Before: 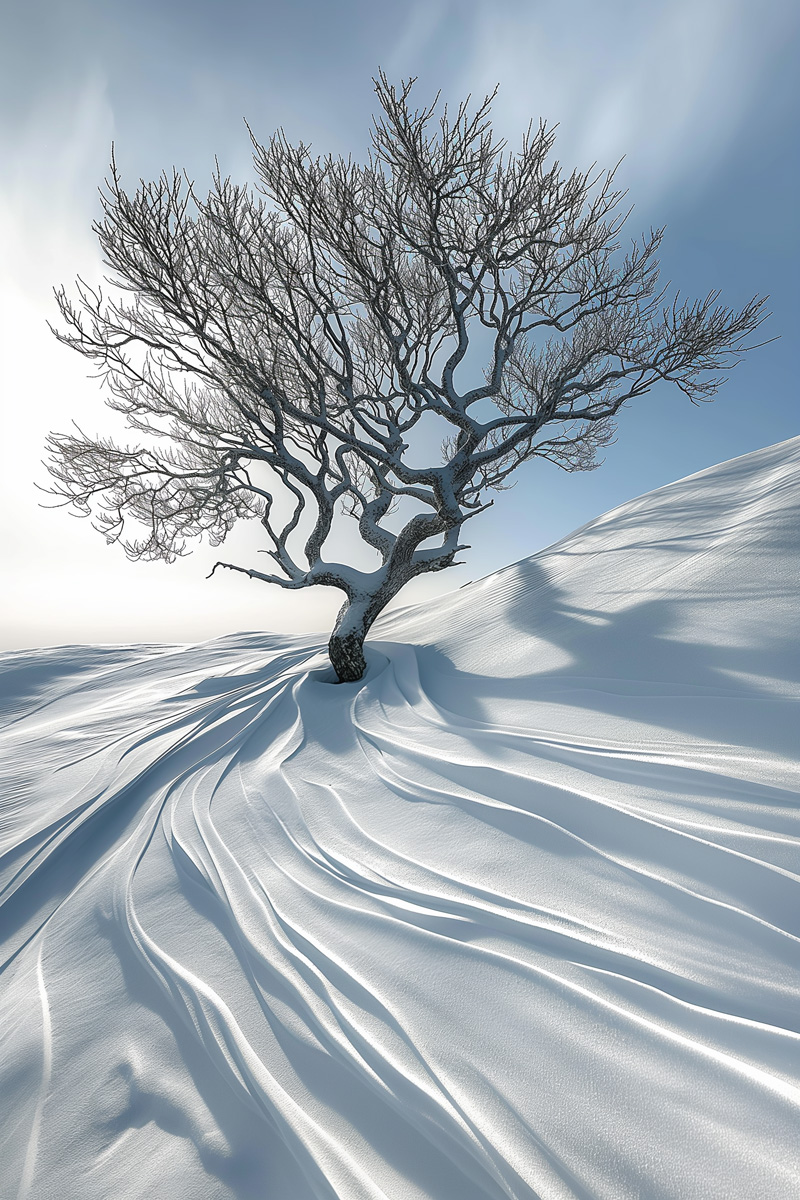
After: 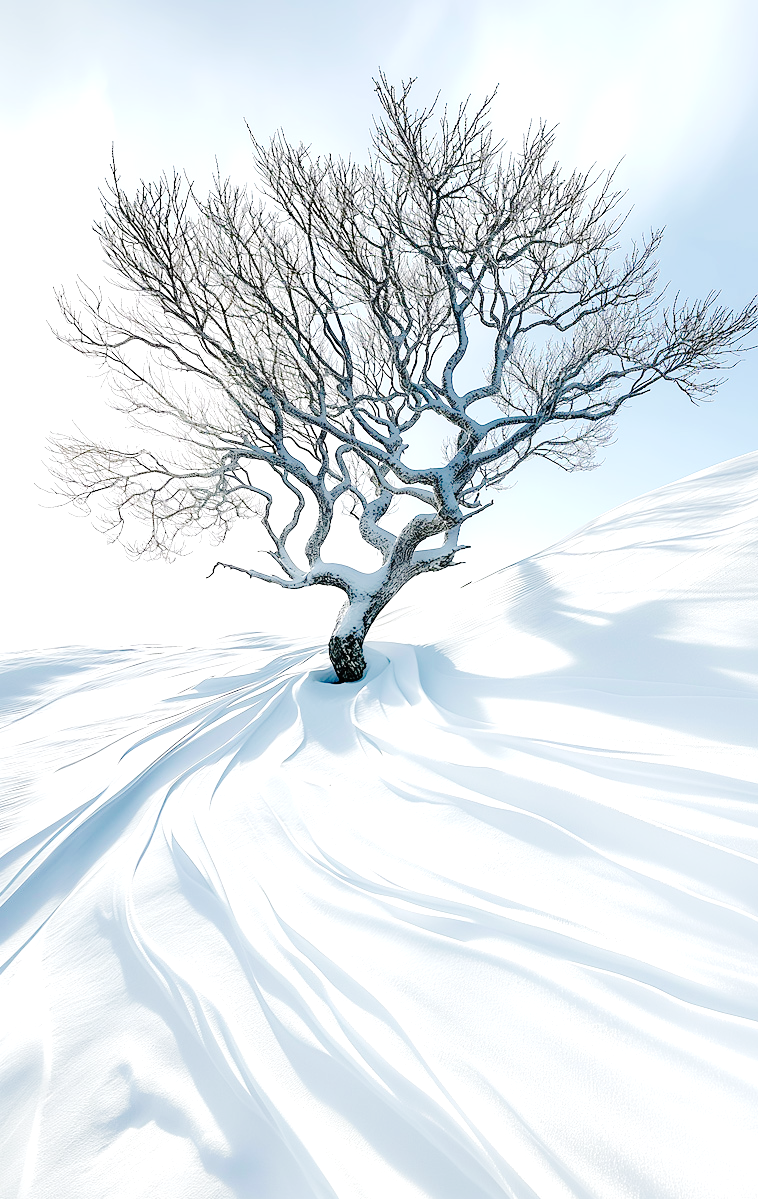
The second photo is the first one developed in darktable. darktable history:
crop and rotate: right 5.167%
exposure: black level correction 0, exposure 1.015 EV, compensate exposure bias true, compensate highlight preservation false
base curve: curves: ch0 [(0, 0) (0.036, 0.01) (0.123, 0.254) (0.258, 0.504) (0.507, 0.748) (1, 1)], preserve colors none
